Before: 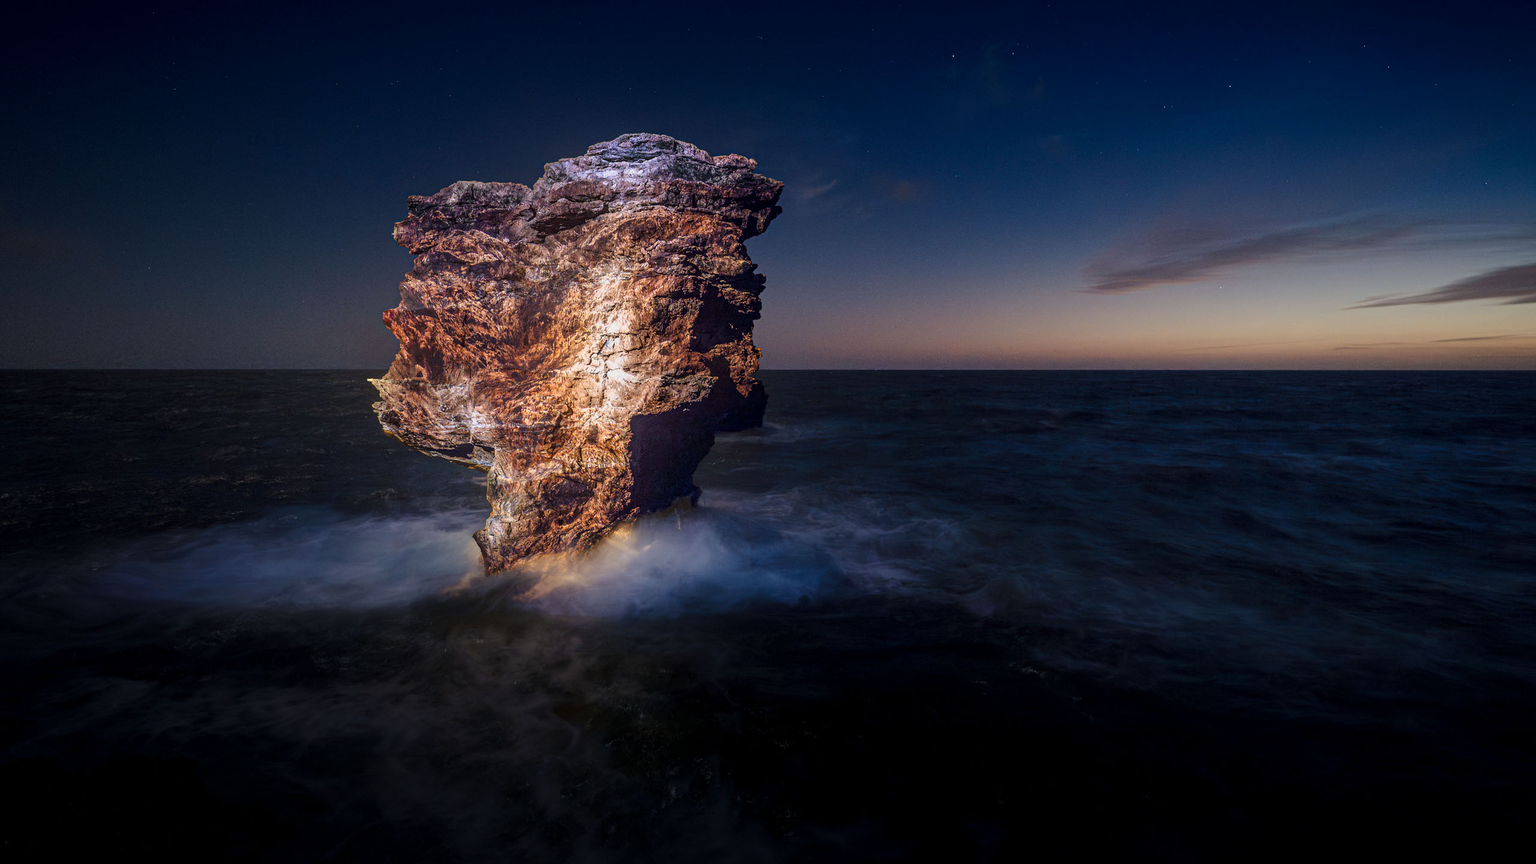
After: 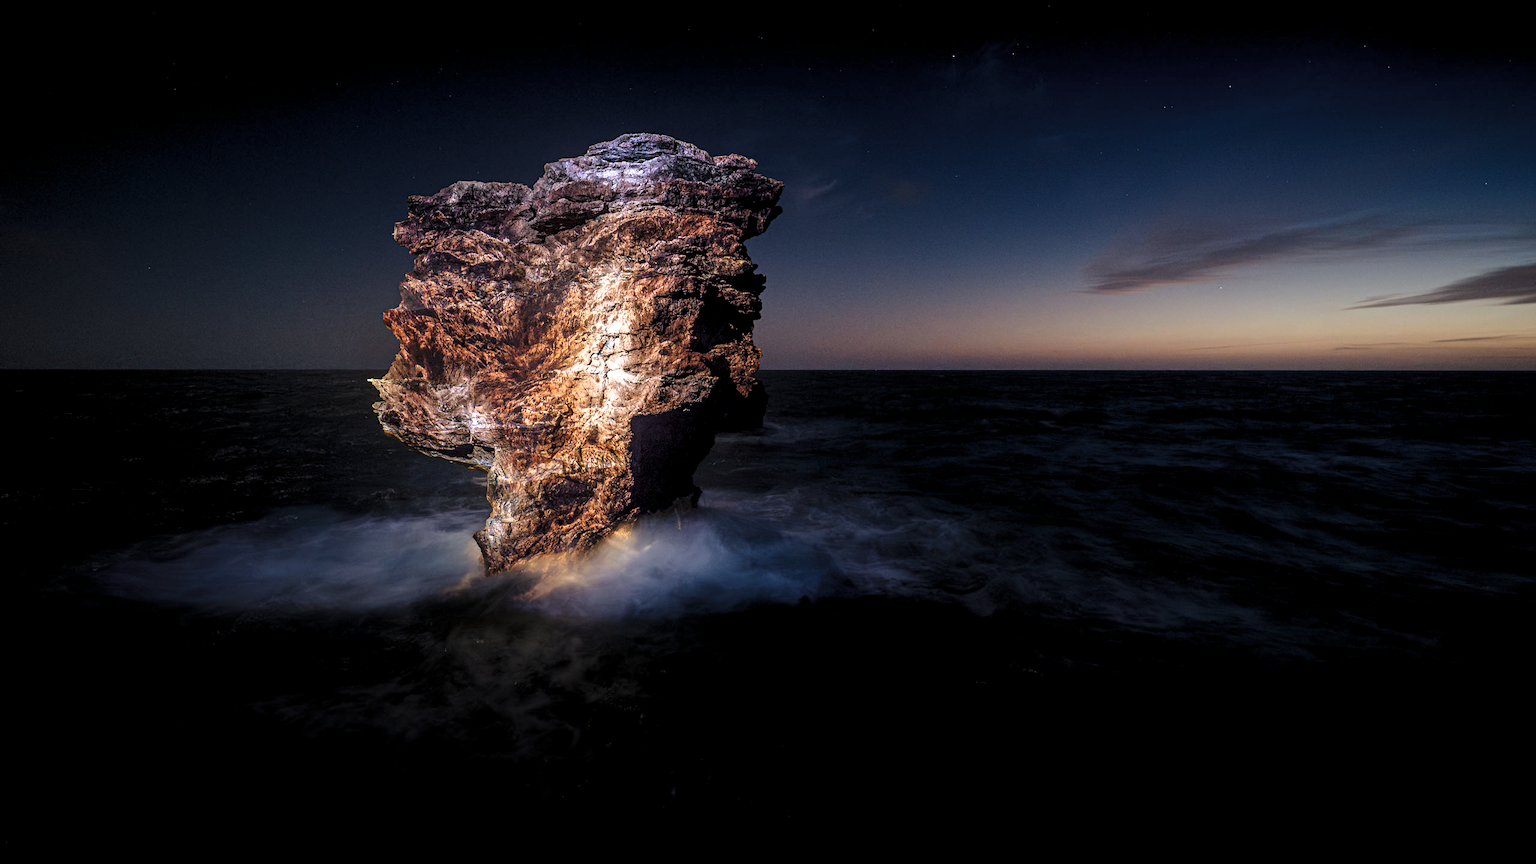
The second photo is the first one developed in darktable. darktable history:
levels: levels [0.052, 0.496, 0.908]
